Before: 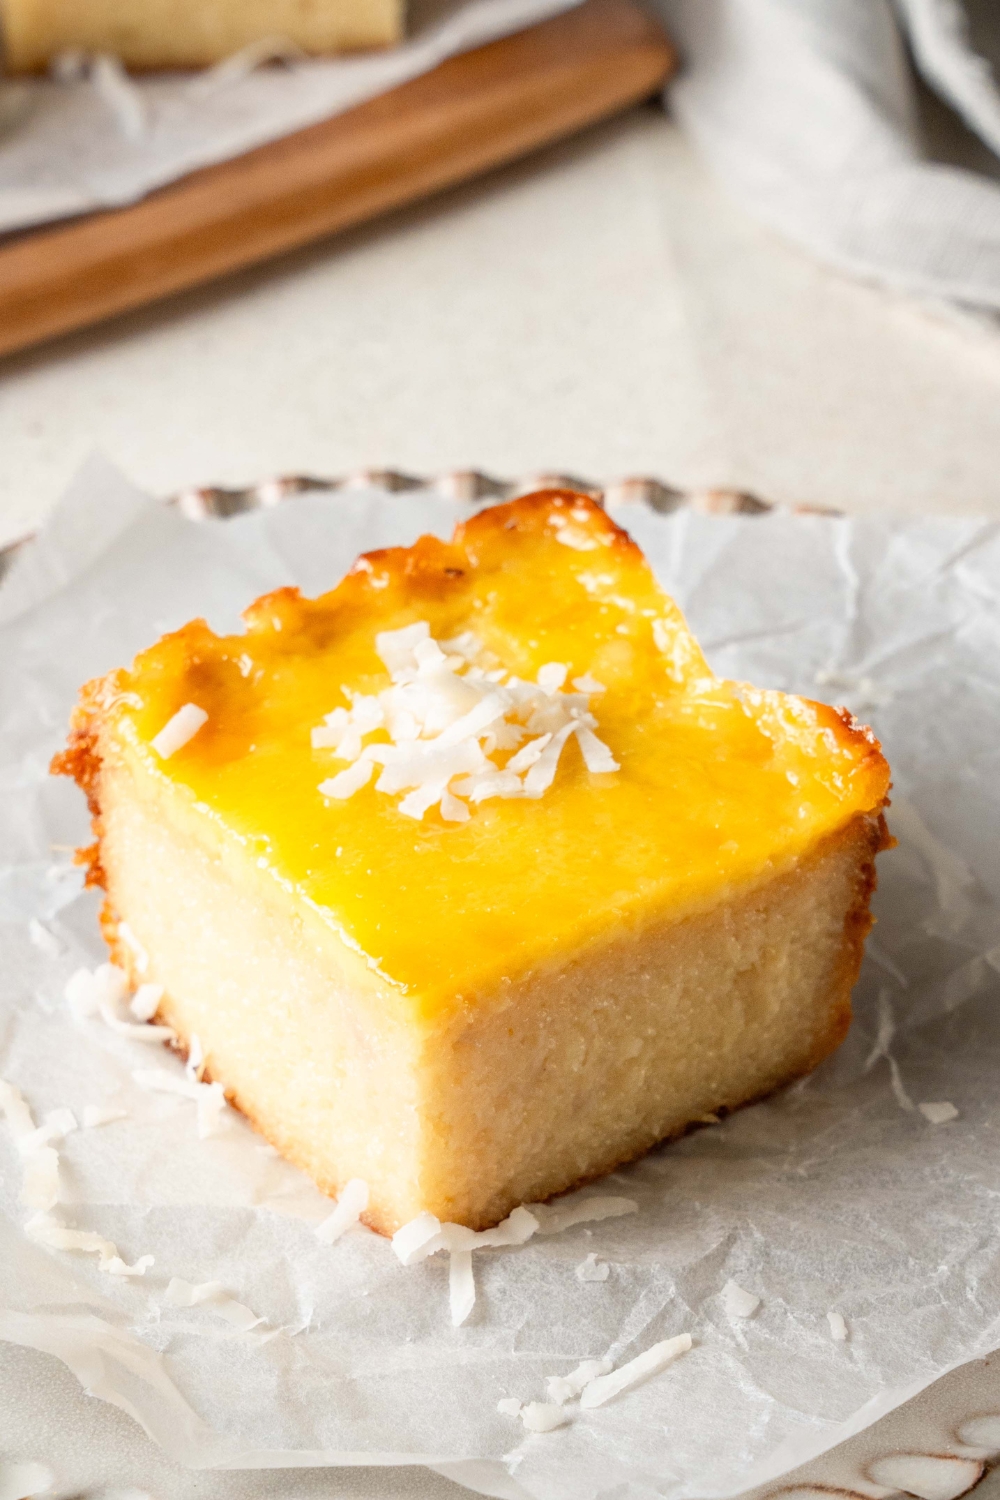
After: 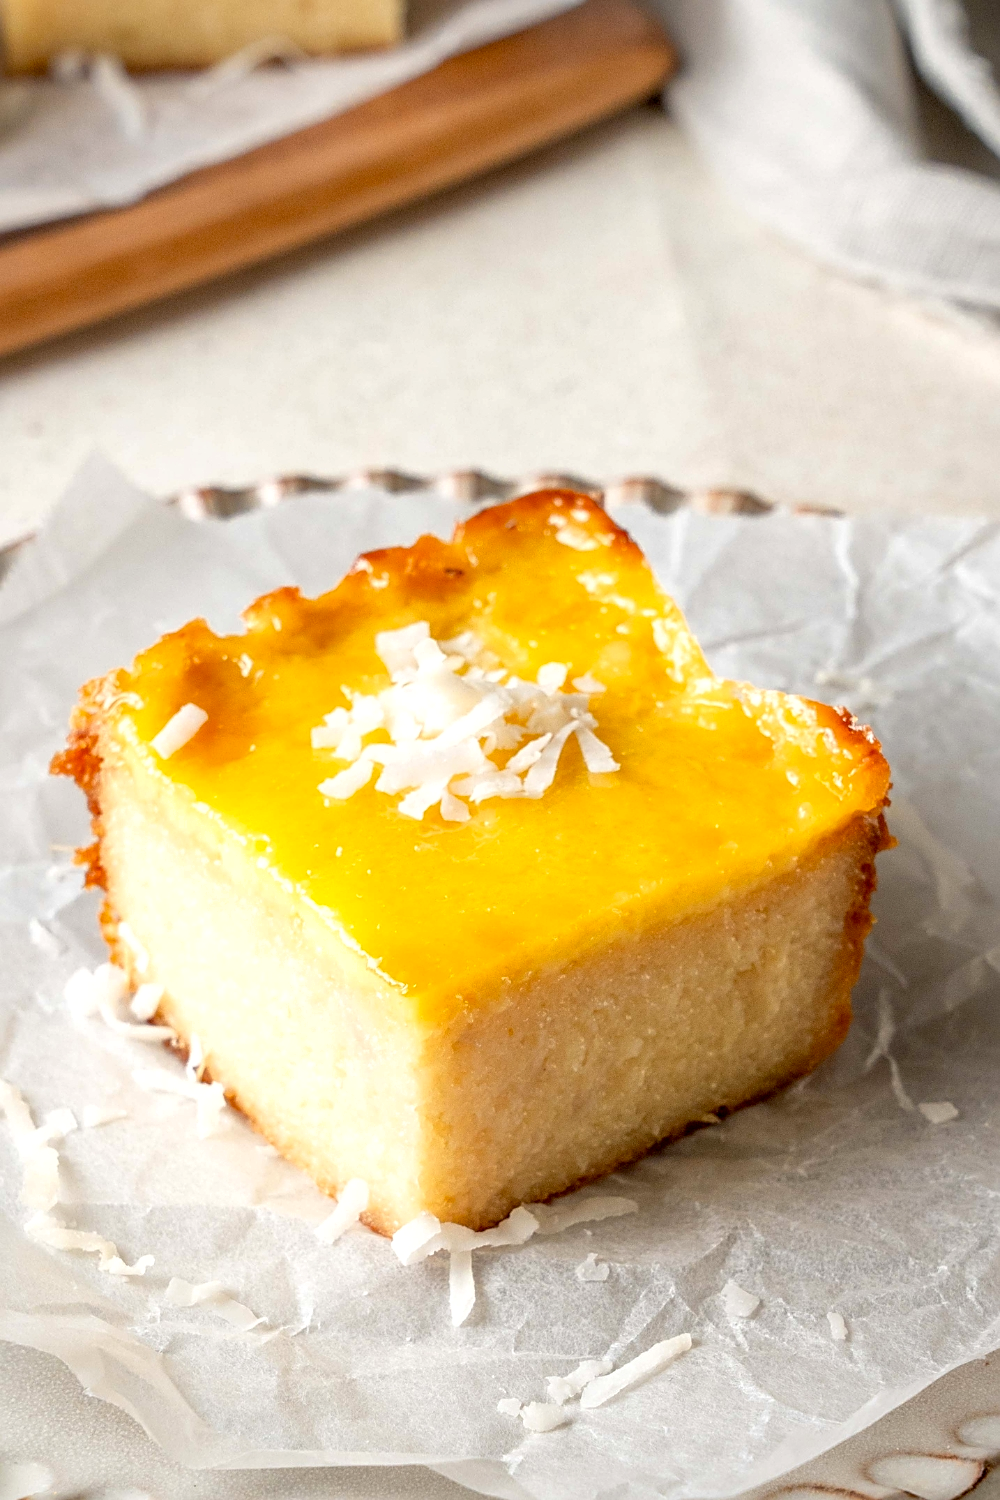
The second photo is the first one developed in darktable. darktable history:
shadows and highlights: shadows 25.06, white point adjustment -3.11, highlights -30.15
exposure: black level correction 0.005, exposure 0.275 EV, compensate highlight preservation false
sharpen: on, module defaults
